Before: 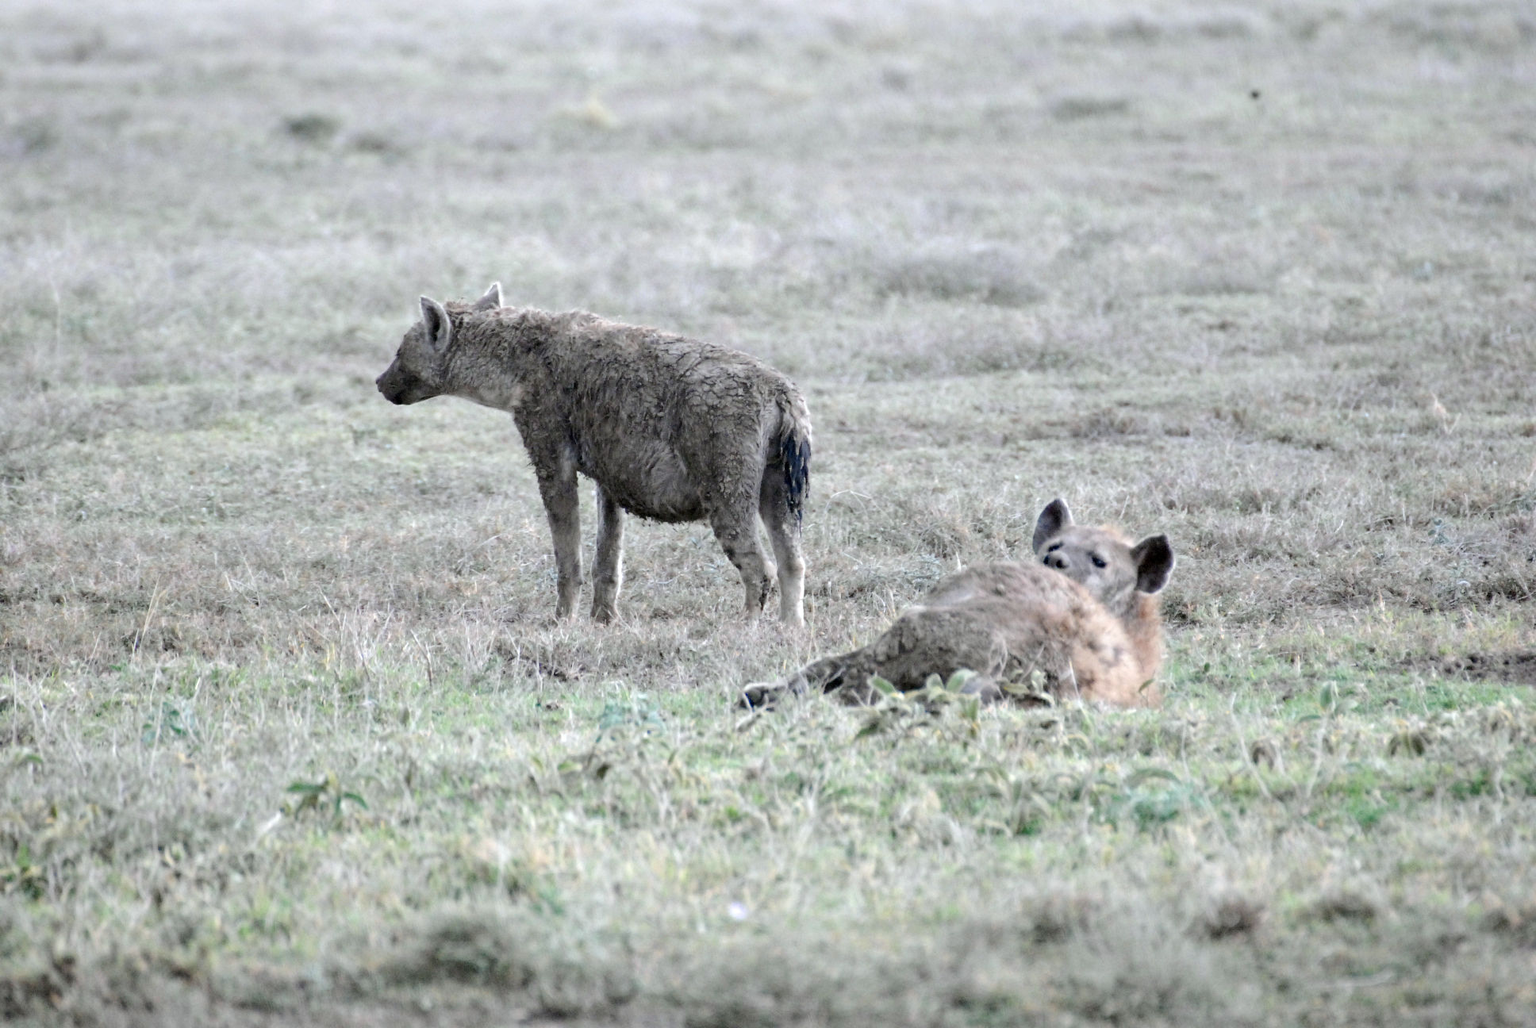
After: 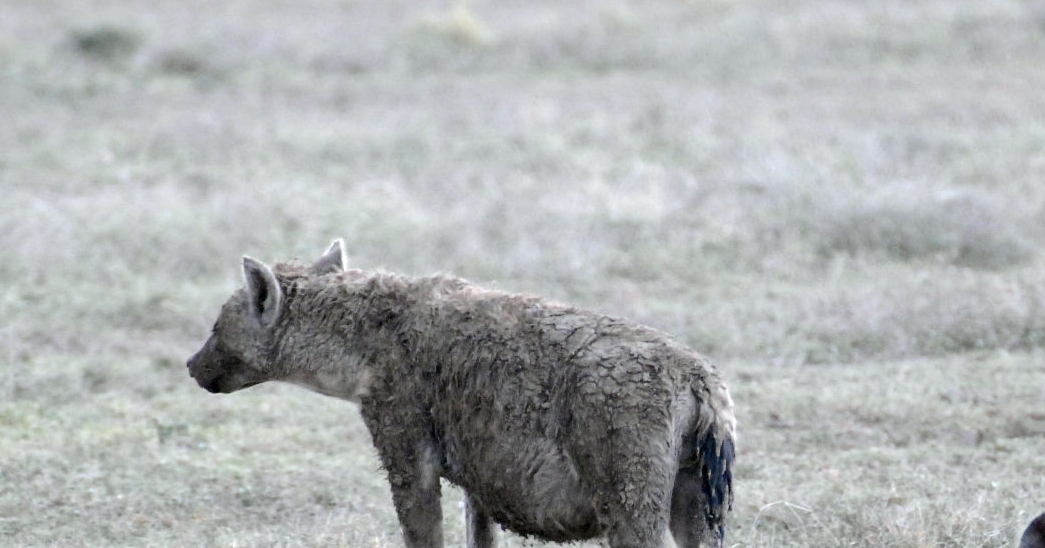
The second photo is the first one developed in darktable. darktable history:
crop: left 14.841%, top 9.062%, right 31.144%, bottom 48.642%
